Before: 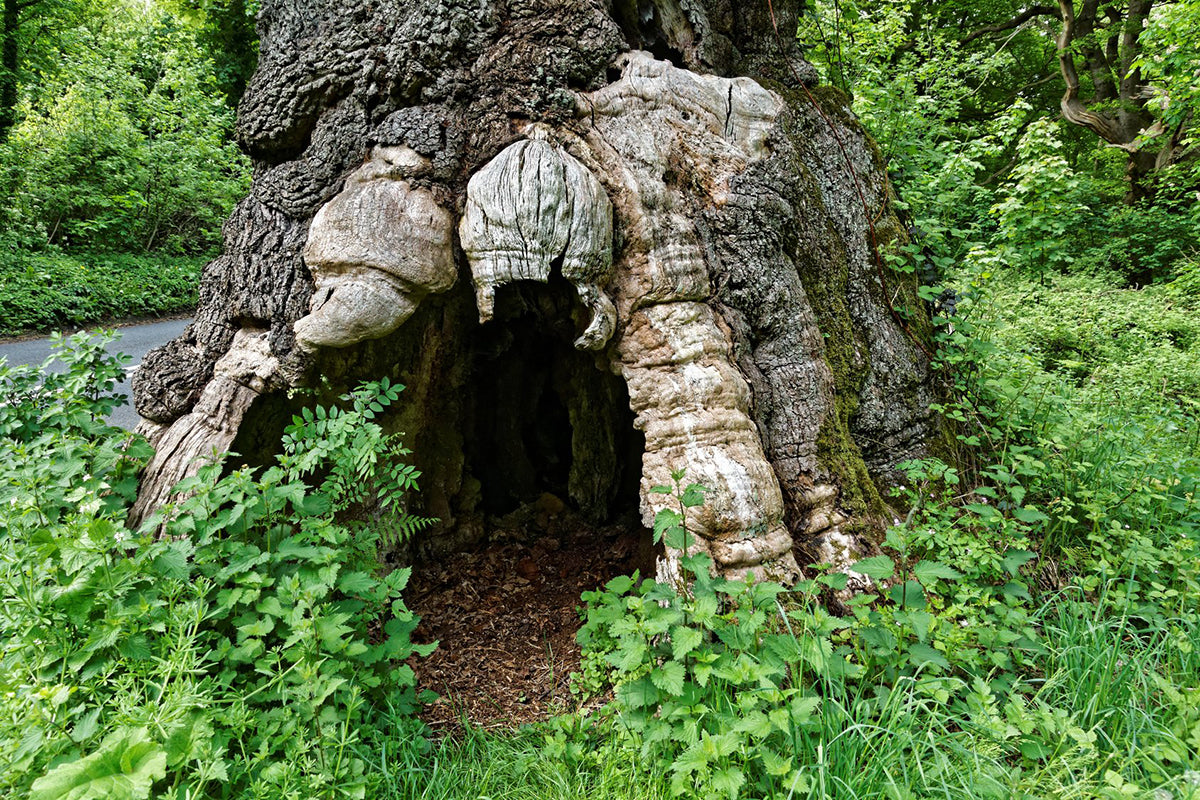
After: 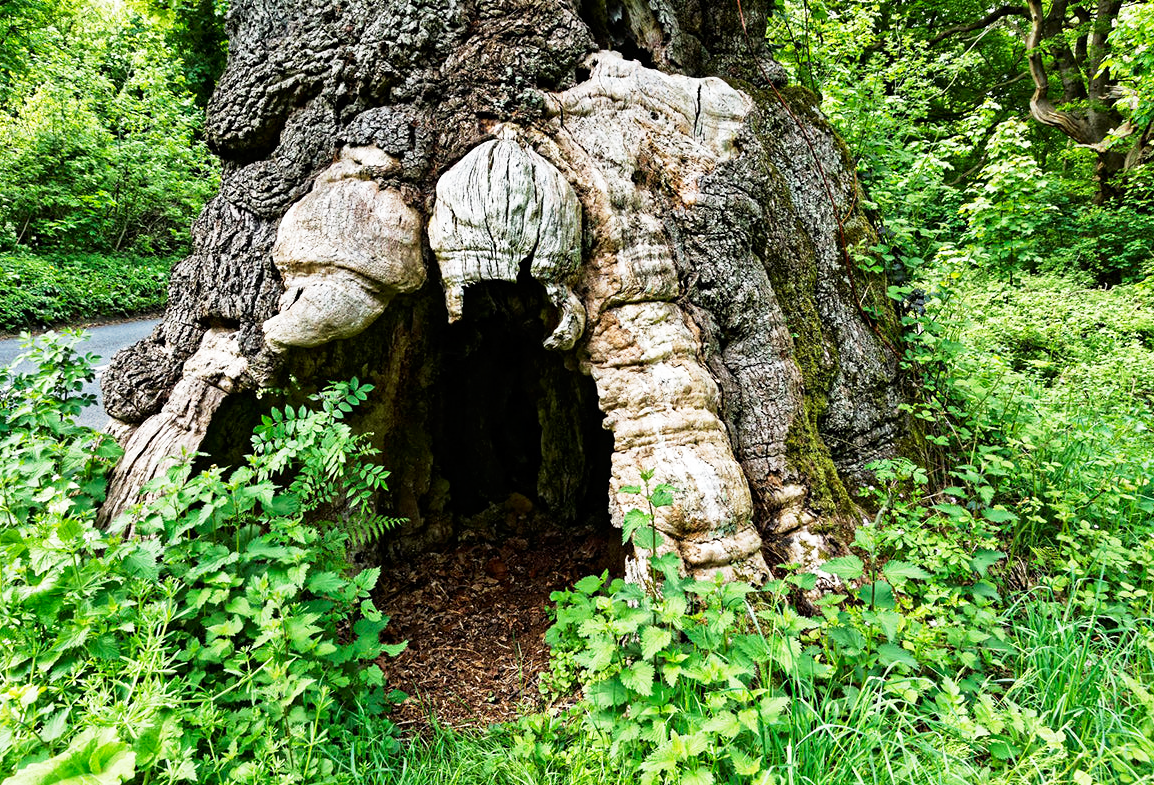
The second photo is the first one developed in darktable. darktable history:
color correction: highlights b* -0.031
crop and rotate: left 2.629%, right 1.199%, bottom 1.848%
base curve: curves: ch0 [(0, 0) (0.005, 0.002) (0.193, 0.295) (0.399, 0.664) (0.75, 0.928) (1, 1)], preserve colors none
